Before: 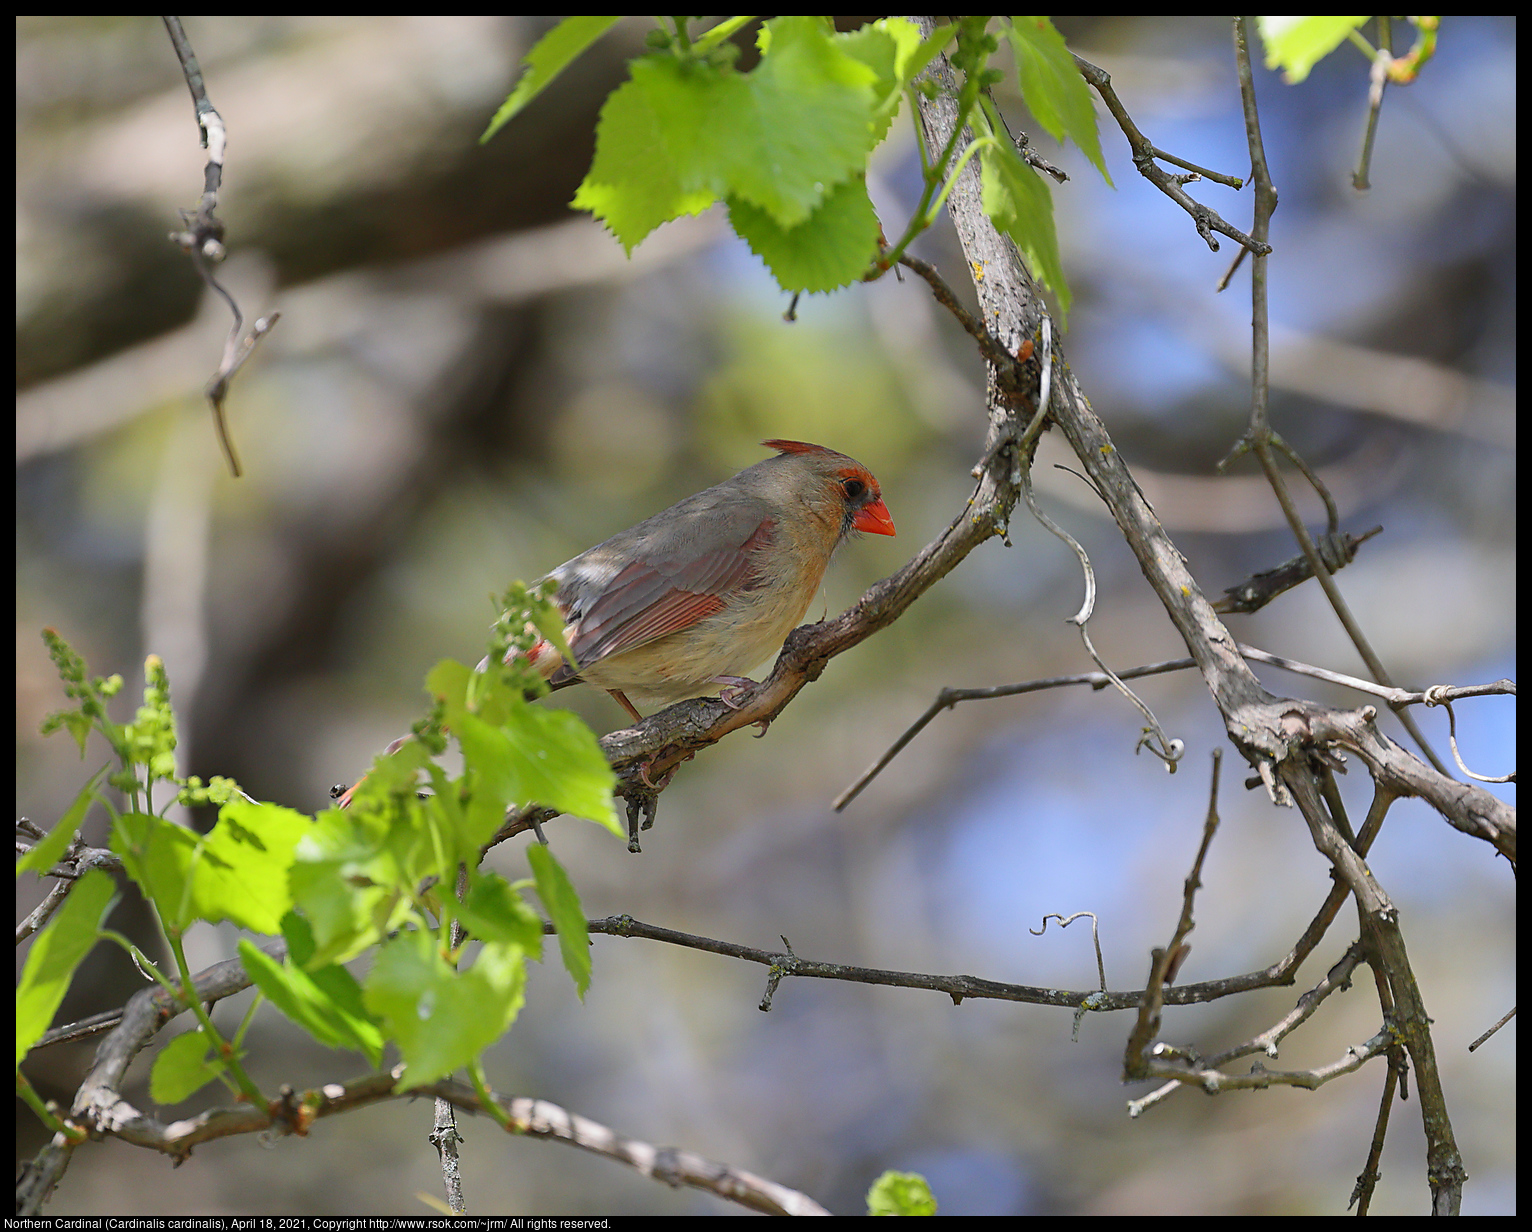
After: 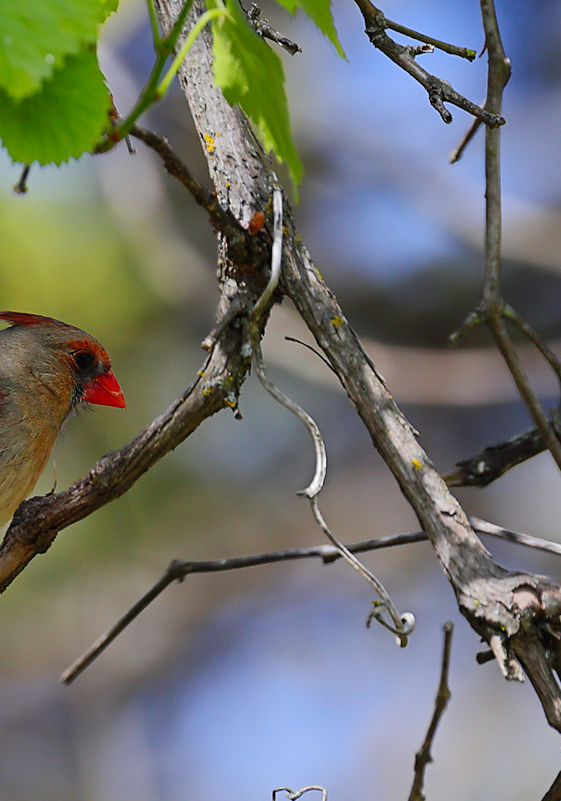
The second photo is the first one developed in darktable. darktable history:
rotate and perspective: rotation 0.192°, lens shift (horizontal) -0.015, crop left 0.005, crop right 0.996, crop top 0.006, crop bottom 0.99
crop and rotate: left 49.936%, top 10.094%, right 13.136%, bottom 24.256%
tone curve: curves: ch0 [(0, 0) (0.003, 0.008) (0.011, 0.011) (0.025, 0.014) (0.044, 0.021) (0.069, 0.029) (0.1, 0.042) (0.136, 0.06) (0.177, 0.09) (0.224, 0.126) (0.277, 0.177) (0.335, 0.243) (0.399, 0.31) (0.468, 0.388) (0.543, 0.484) (0.623, 0.585) (0.709, 0.683) (0.801, 0.775) (0.898, 0.873) (1, 1)], preserve colors none
